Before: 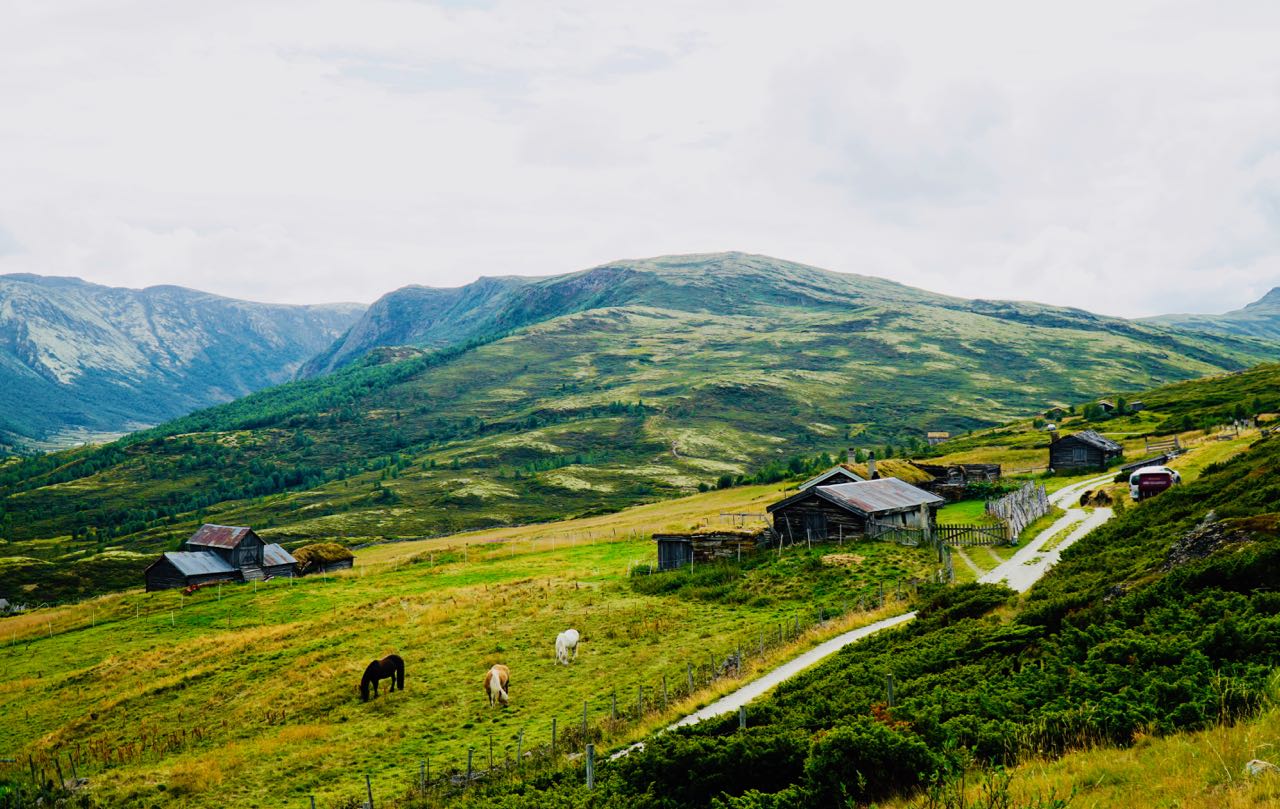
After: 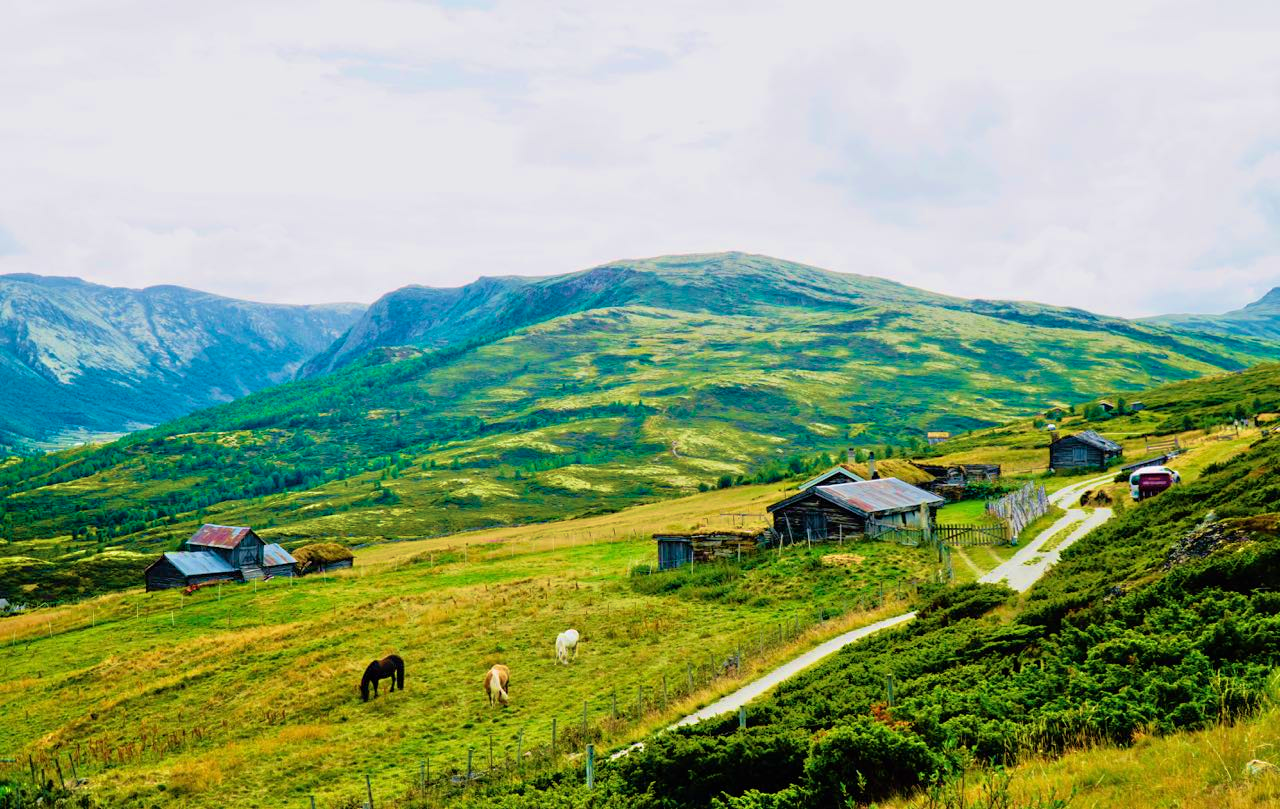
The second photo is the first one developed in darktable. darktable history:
tone equalizer: -7 EV 0.143 EV, -6 EV 0.628 EV, -5 EV 1.14 EV, -4 EV 1.33 EV, -3 EV 1.16 EV, -2 EV 0.6 EV, -1 EV 0.163 EV
velvia: strength 66.98%, mid-tones bias 0.969
